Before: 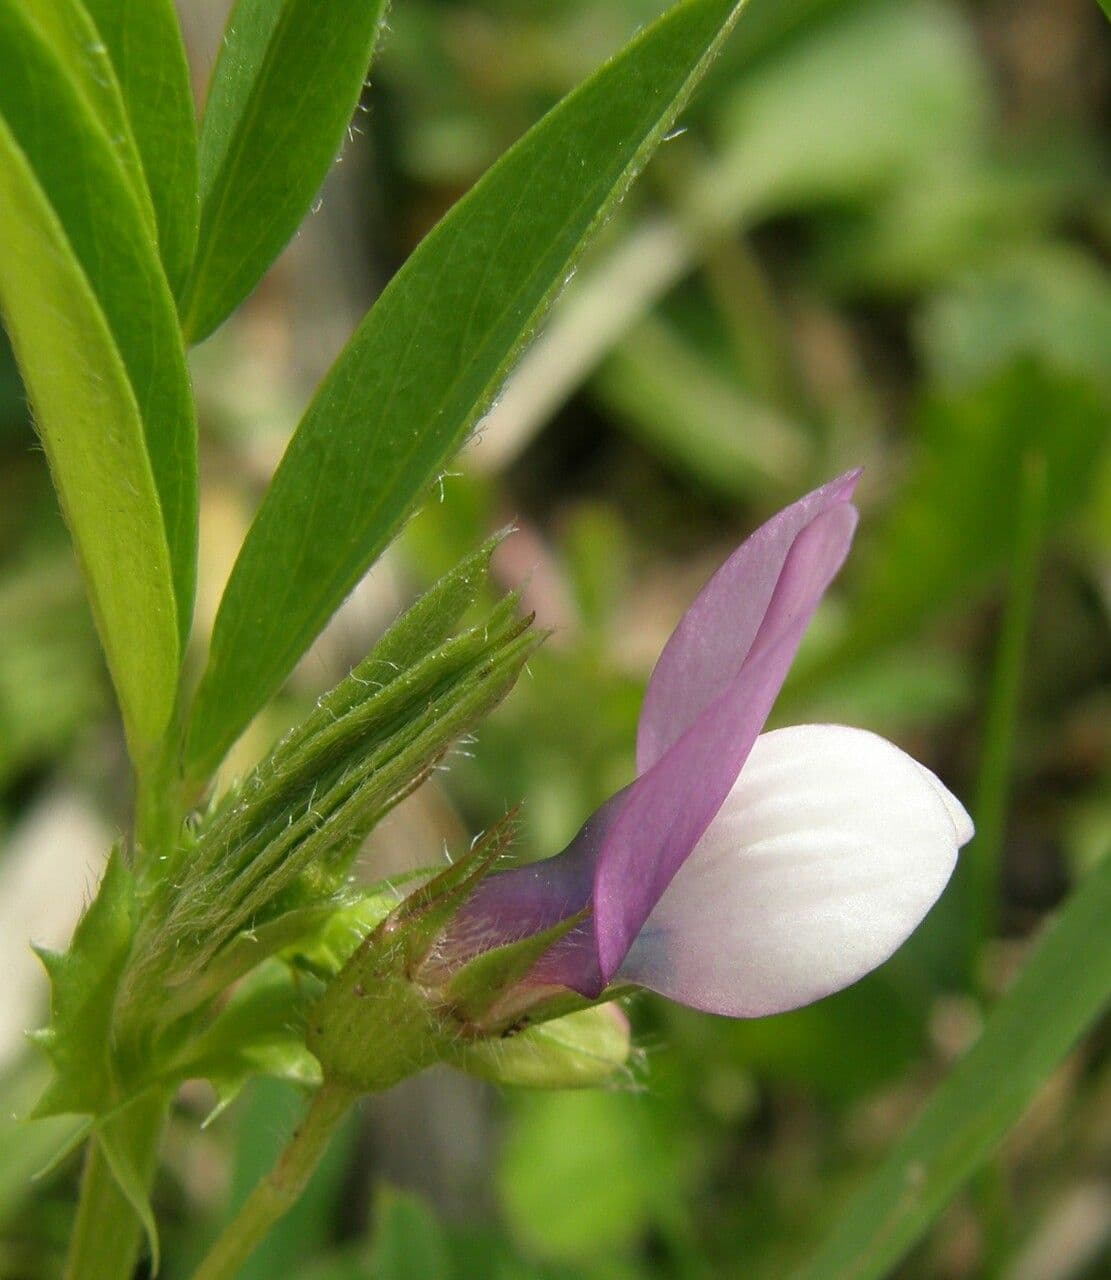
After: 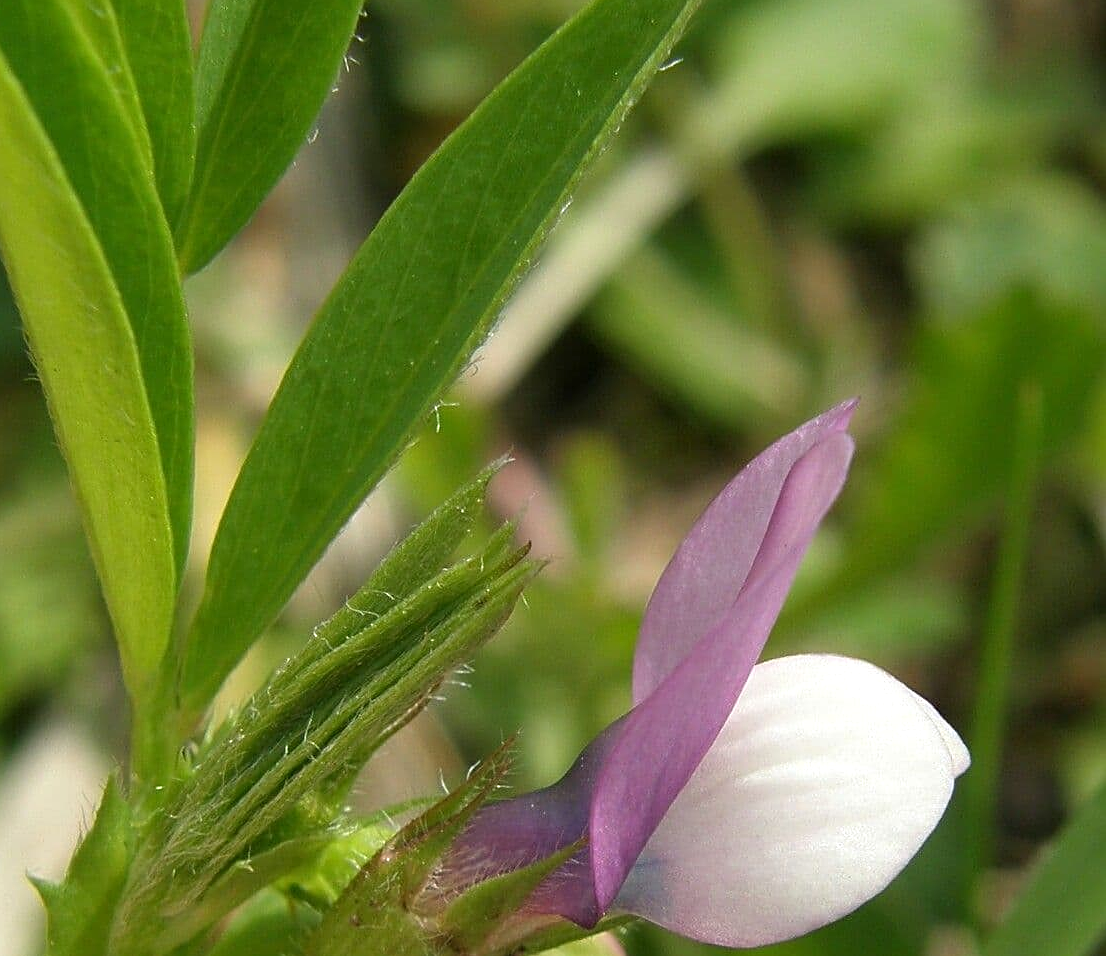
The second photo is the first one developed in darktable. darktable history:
local contrast: mode bilateral grid, contrast 15, coarseness 36, detail 105%, midtone range 0.2
crop: left 0.387%, top 5.469%, bottom 19.809%
sharpen: on, module defaults
exposure: exposure 0.078 EV, compensate highlight preservation false
